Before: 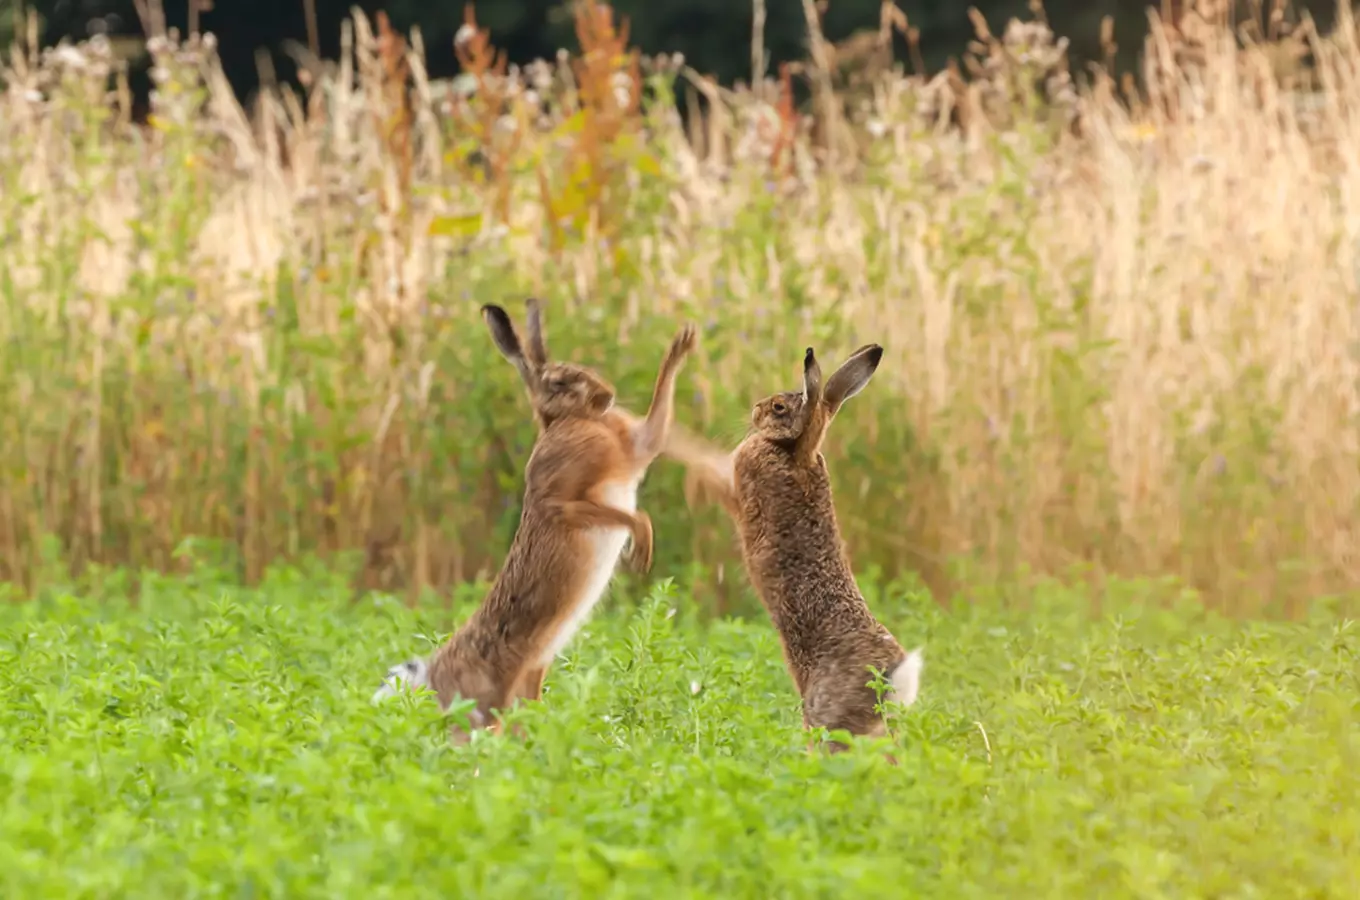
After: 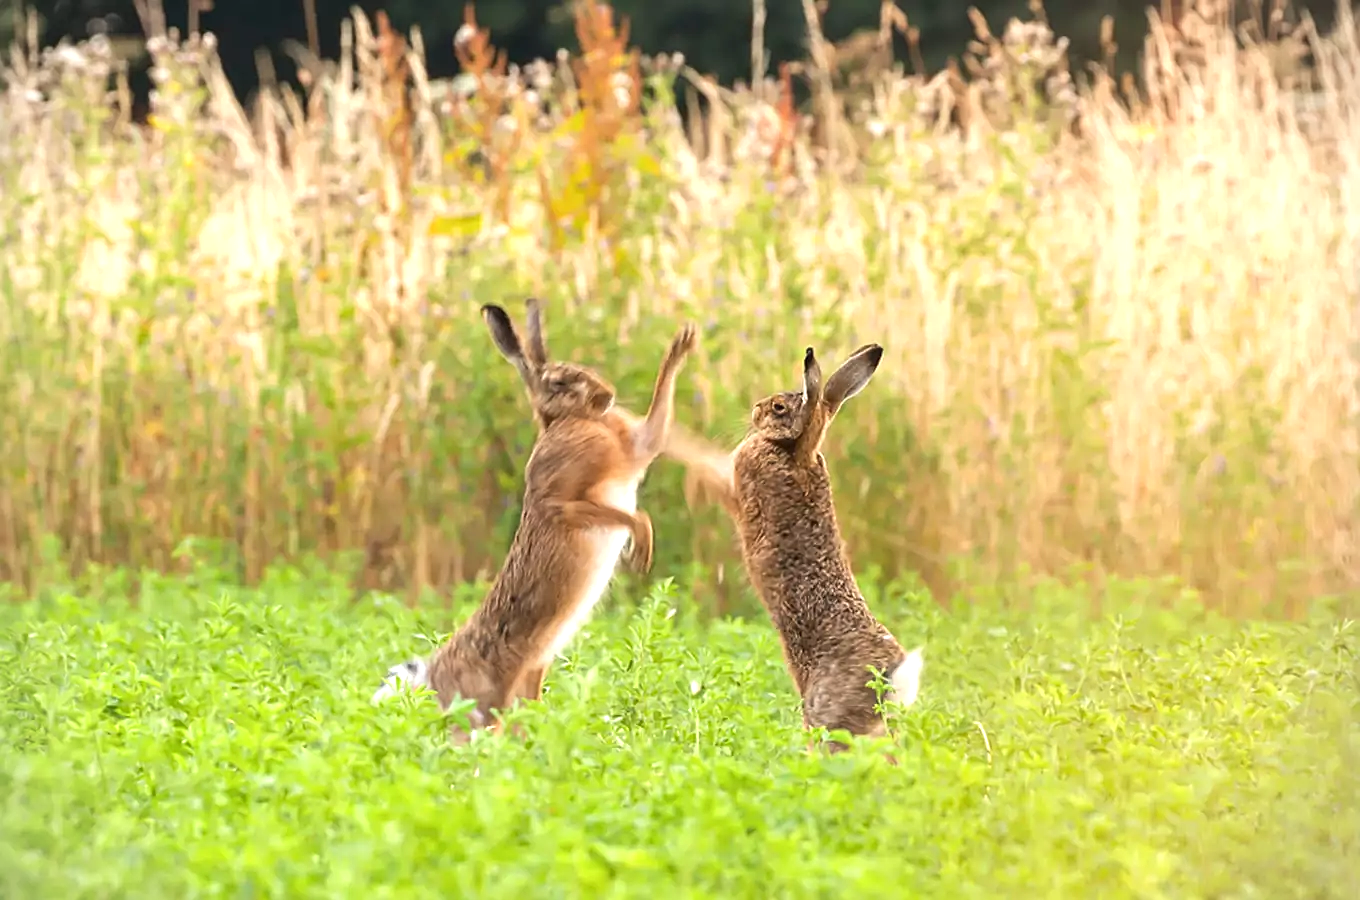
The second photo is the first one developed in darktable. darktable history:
vignetting: fall-off start 91.44%
sharpen: on, module defaults
exposure: exposure 0.6 EV, compensate exposure bias true, compensate highlight preservation false
